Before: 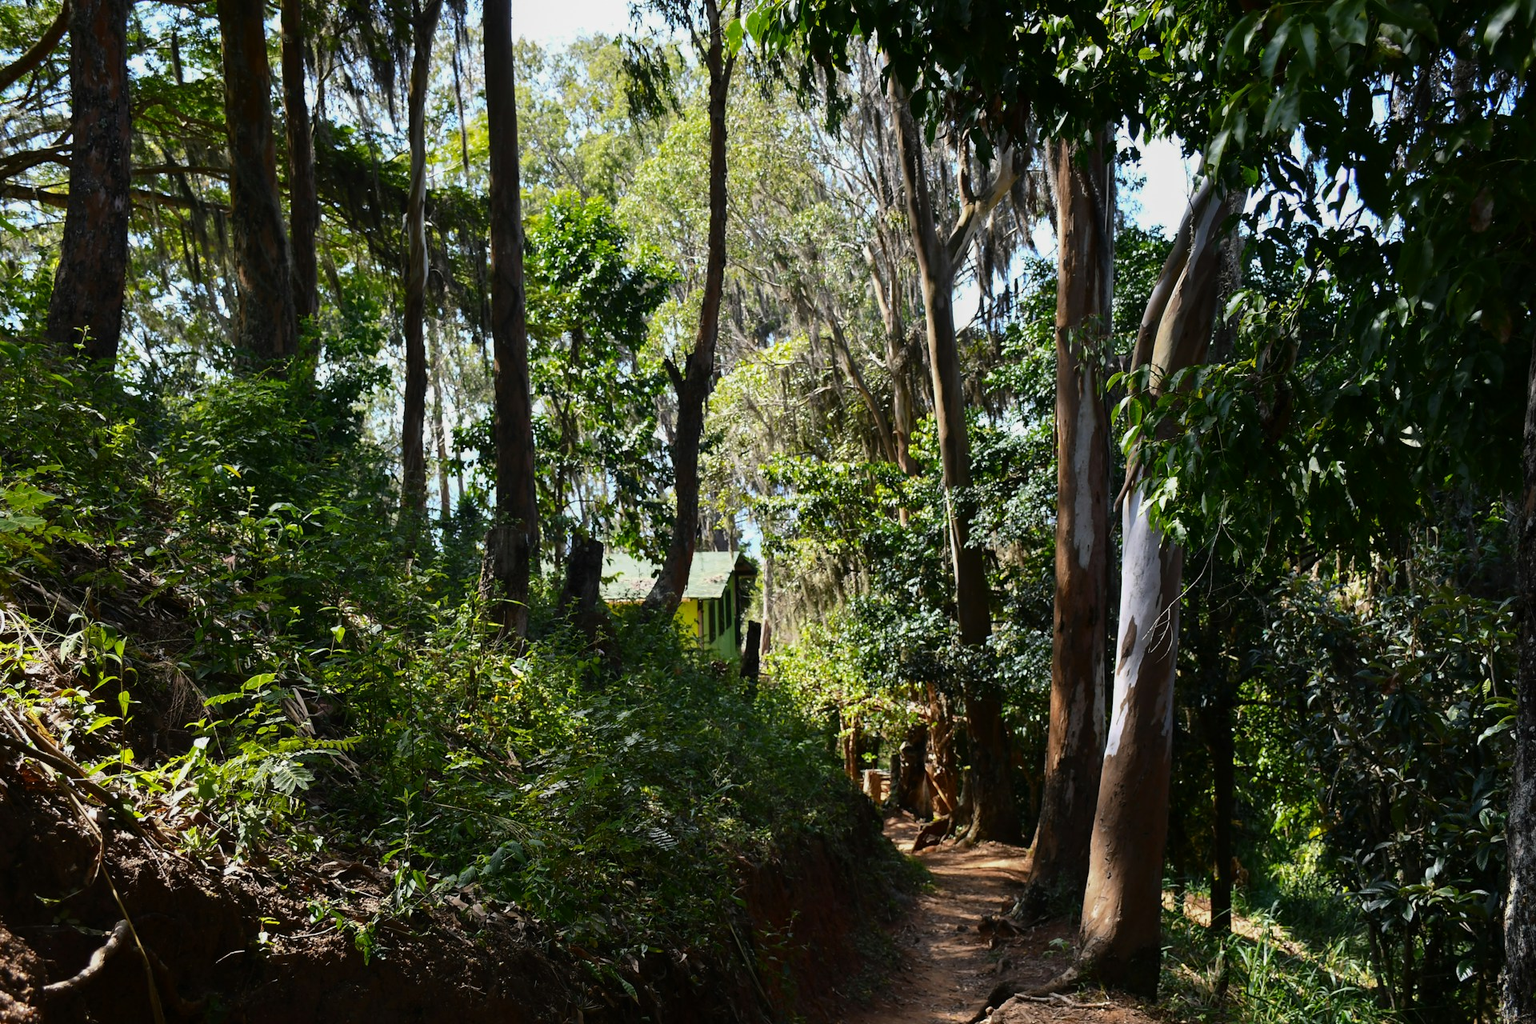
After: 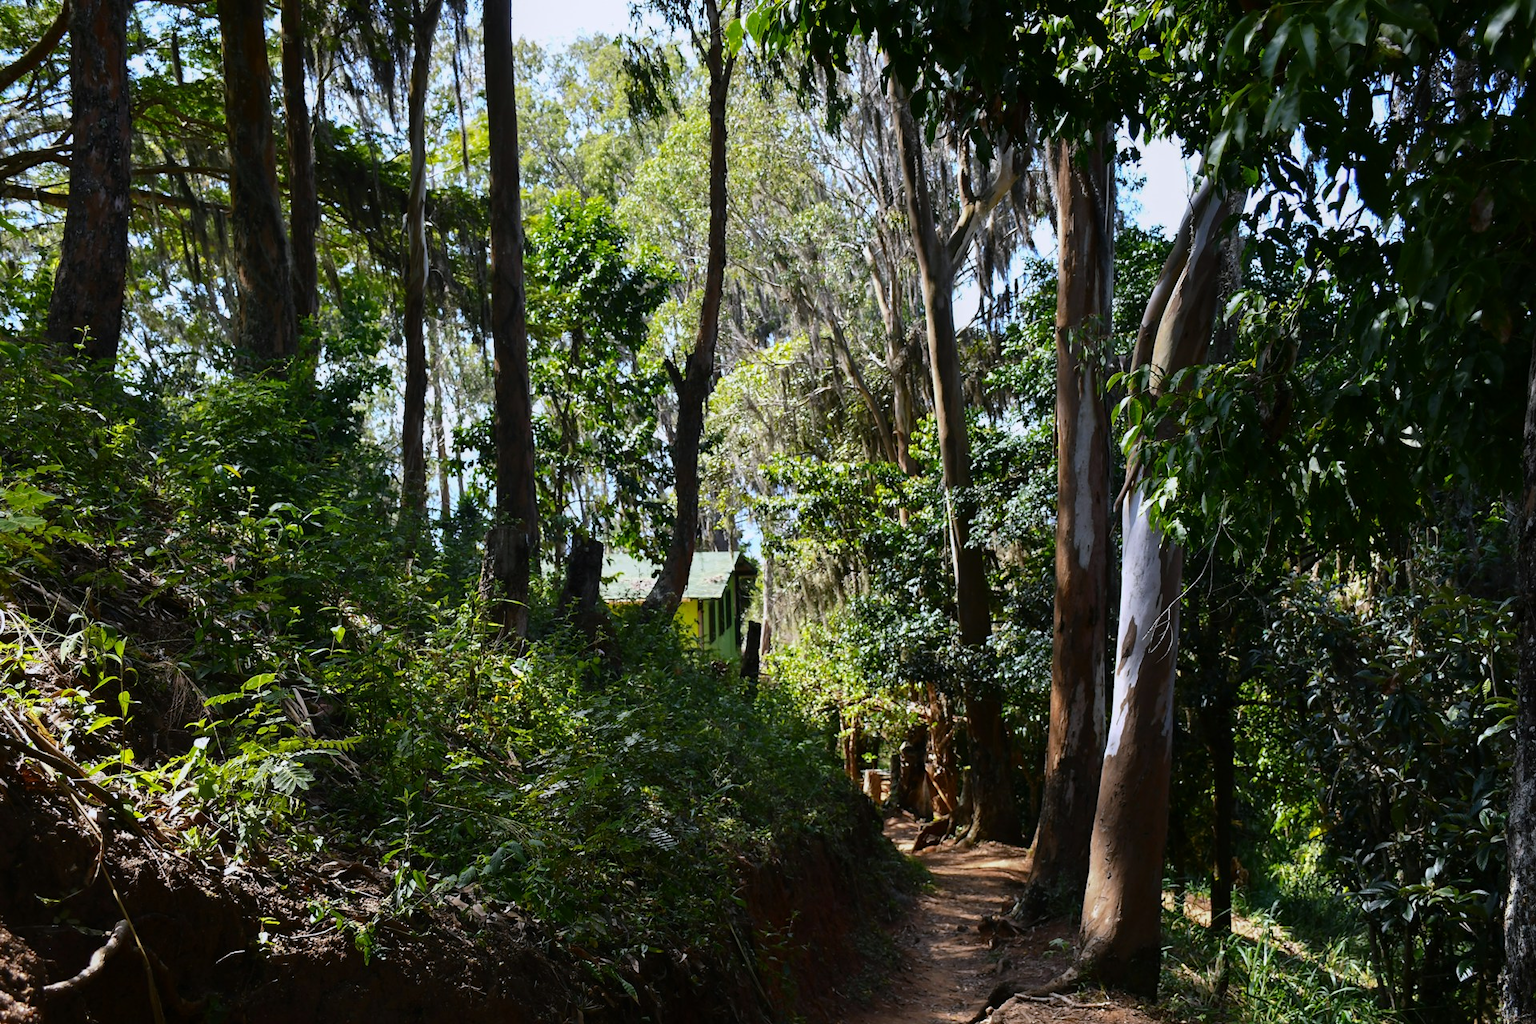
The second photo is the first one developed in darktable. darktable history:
white balance: red 0.984, blue 1.059
exposure: compensate highlight preservation false
